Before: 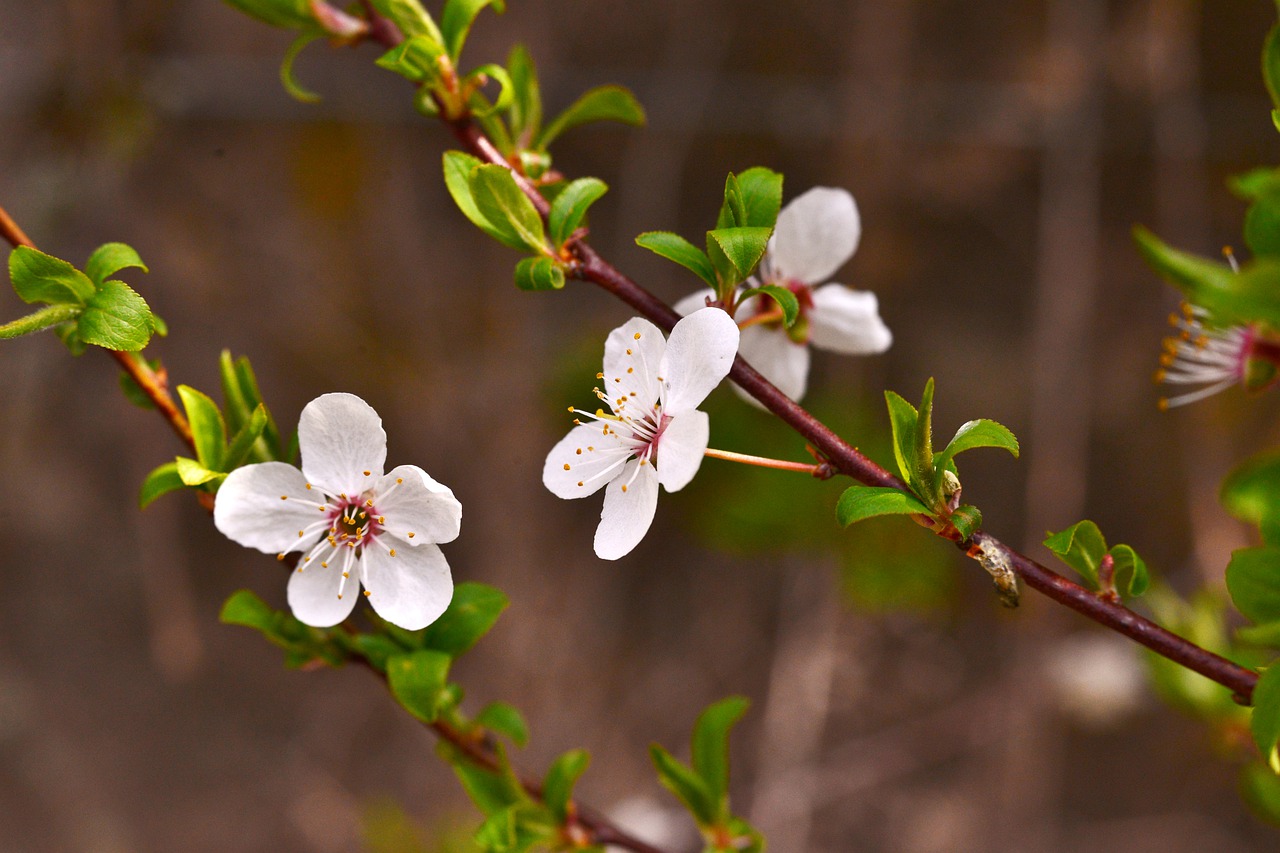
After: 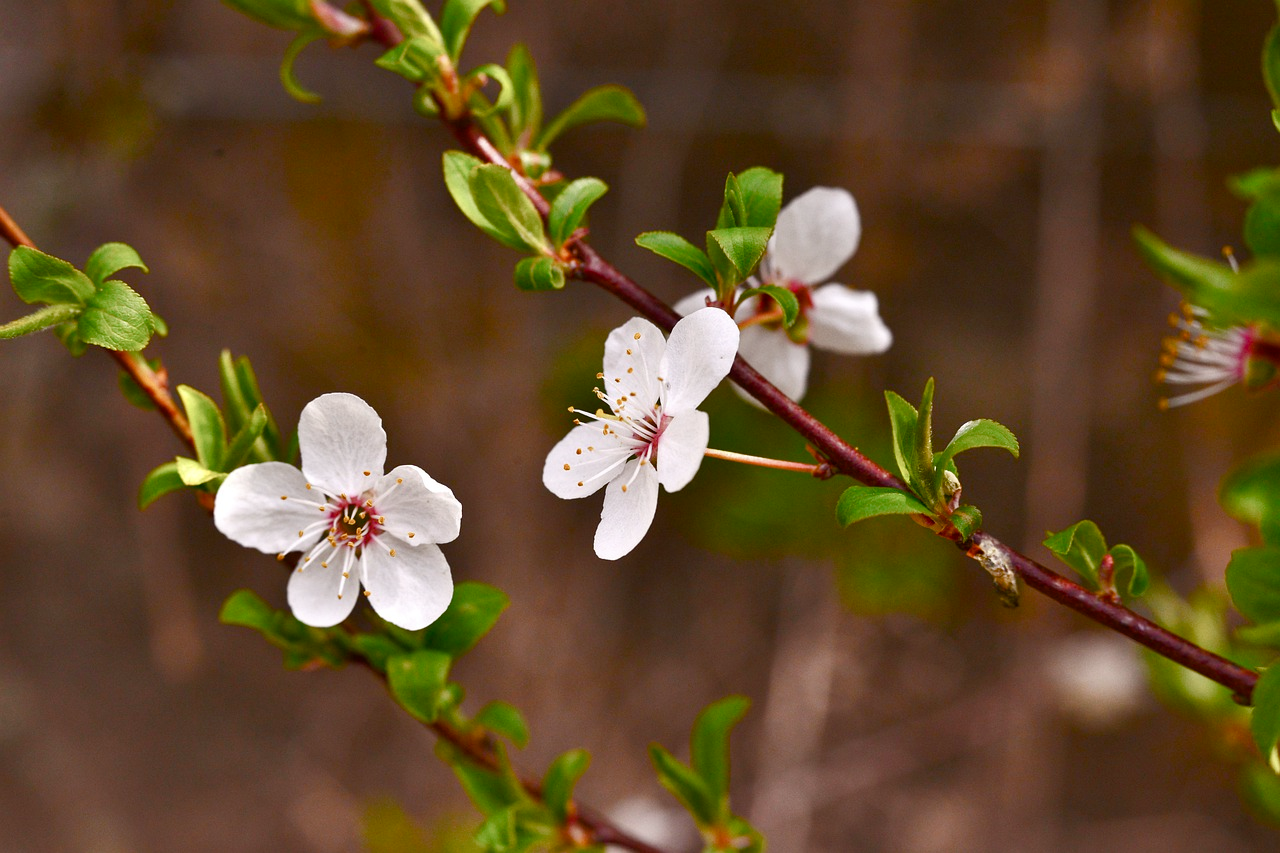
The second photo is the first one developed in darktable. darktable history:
color balance rgb: perceptual saturation grading › global saturation 20%, perceptual saturation grading › highlights -49.851%, perceptual saturation grading › shadows 24.401%
